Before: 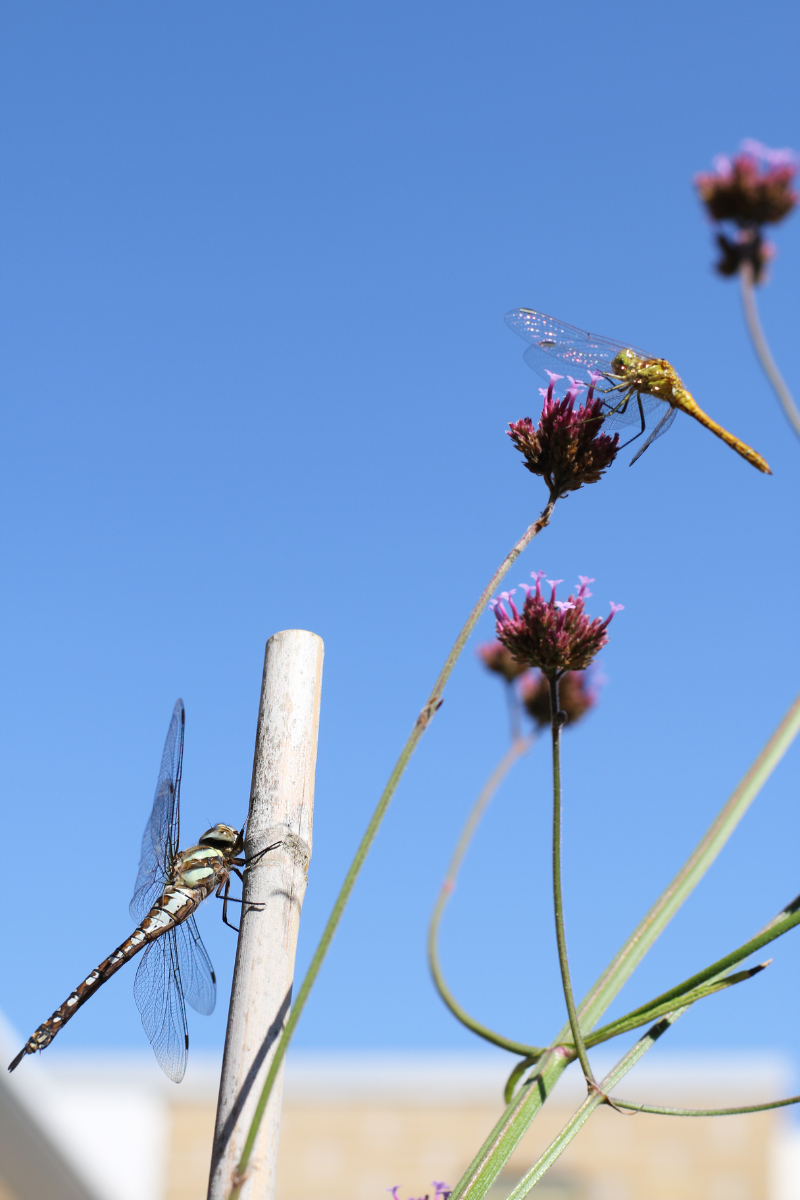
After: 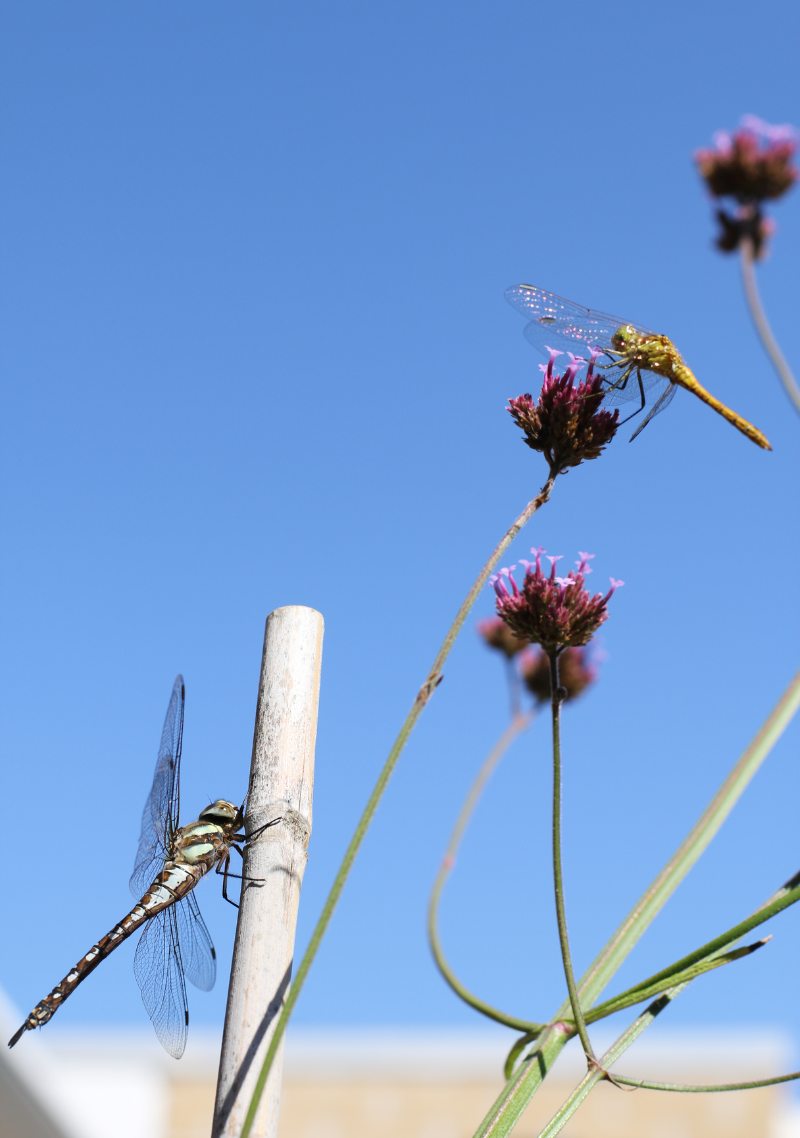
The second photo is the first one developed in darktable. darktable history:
crop and rotate: top 2.055%, bottom 3.029%
